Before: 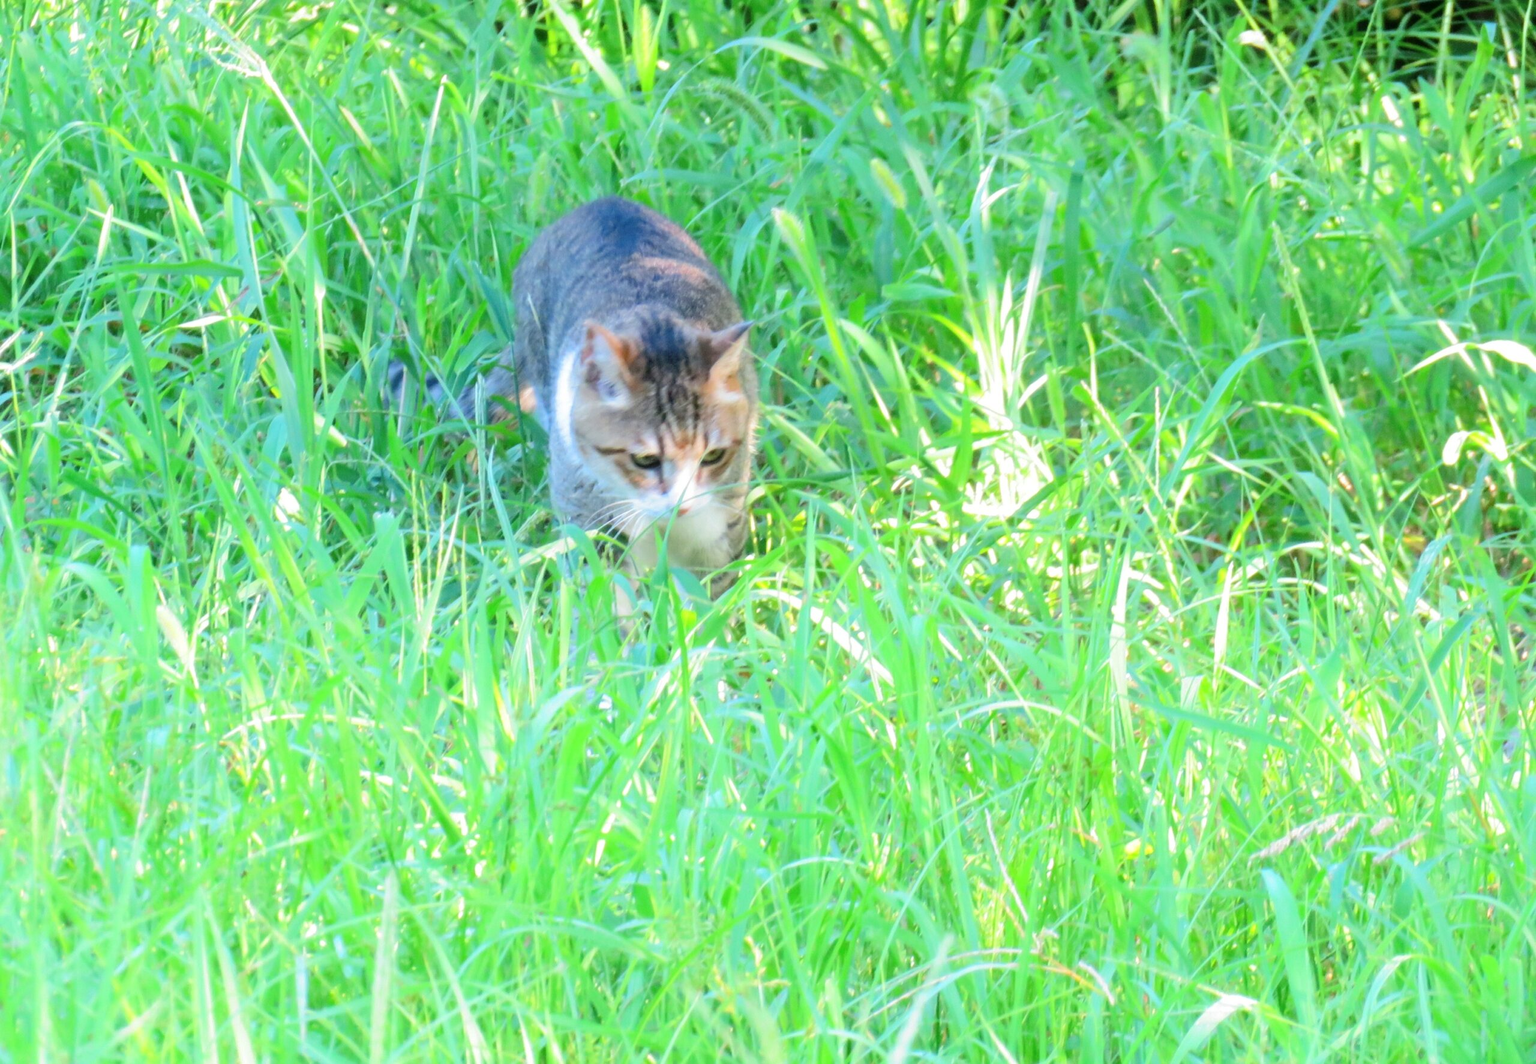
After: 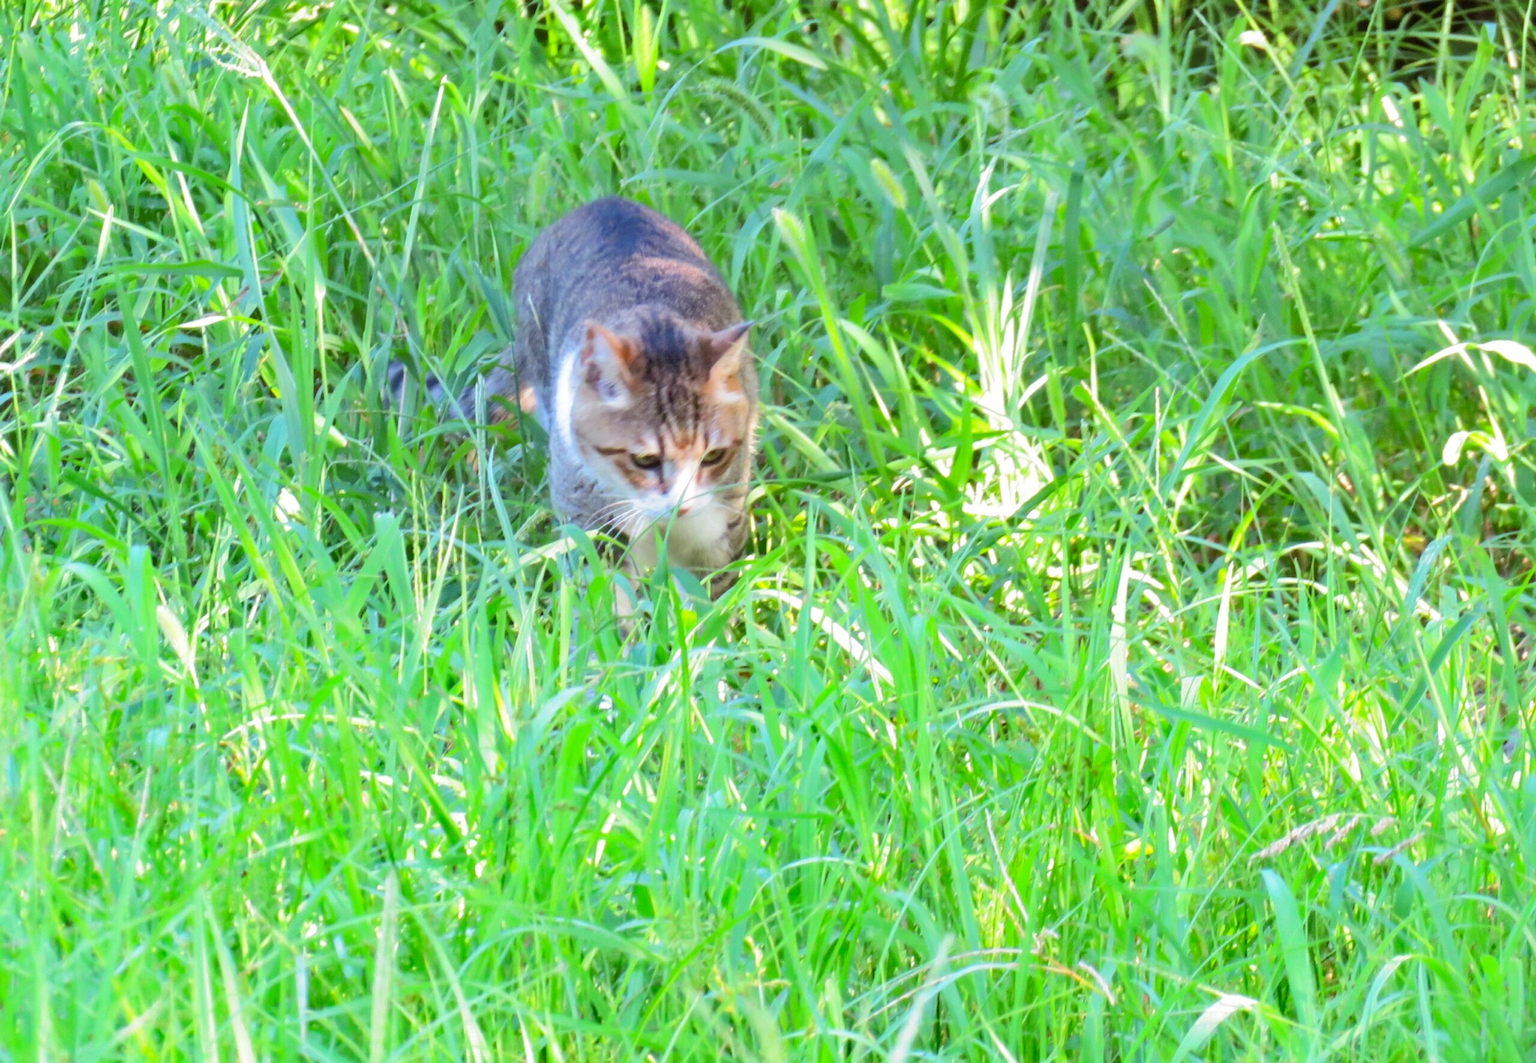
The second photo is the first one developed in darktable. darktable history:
shadows and highlights: low approximation 0.01, soften with gaussian
rgb levels: mode RGB, independent channels, levels [[0, 0.474, 1], [0, 0.5, 1], [0, 0.5, 1]]
